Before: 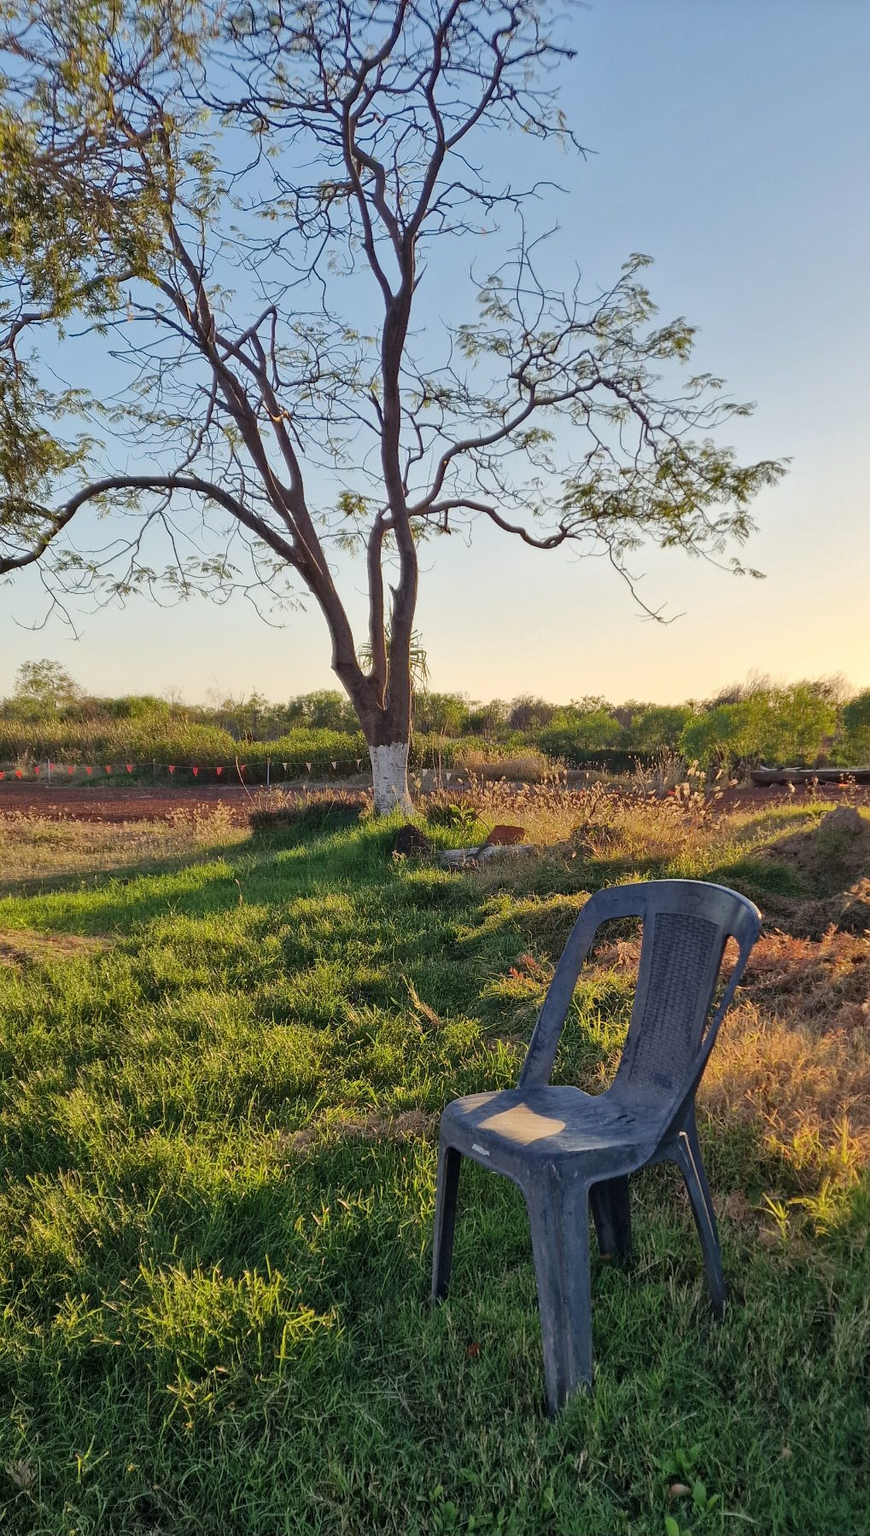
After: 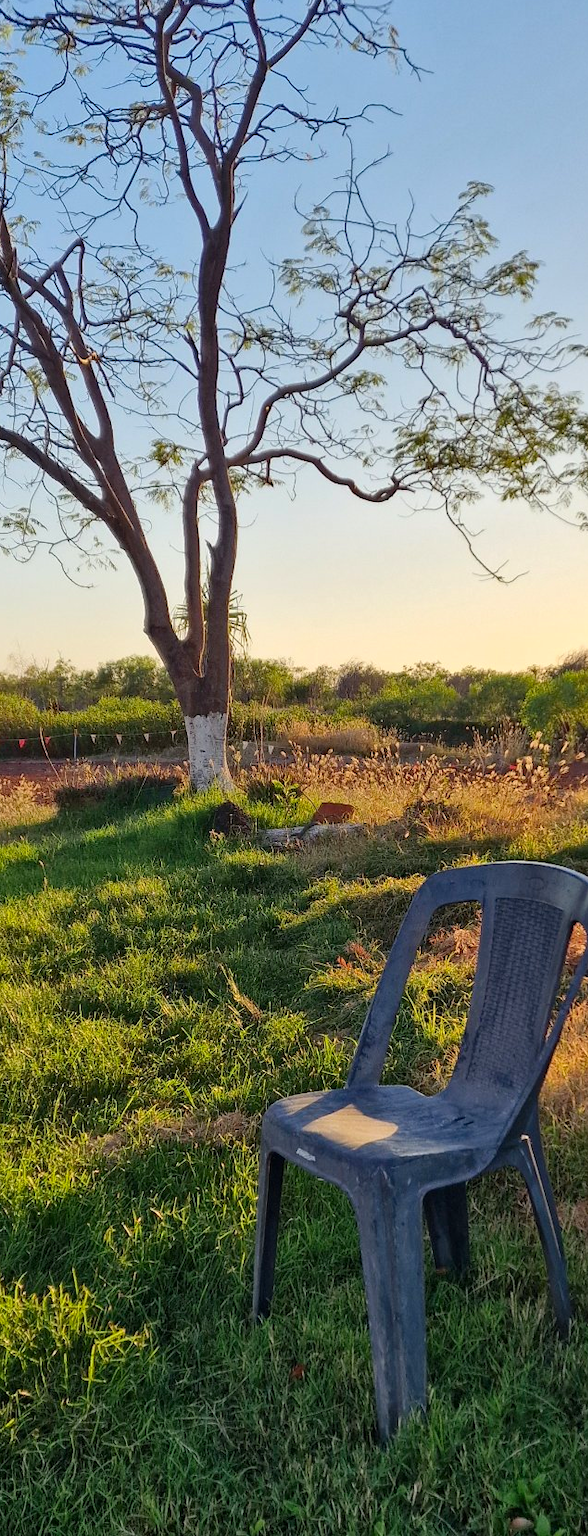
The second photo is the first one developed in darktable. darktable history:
crop and rotate: left 22.918%, top 5.629%, right 14.711%, bottom 2.247%
contrast brightness saturation: contrast 0.08, saturation 0.2
